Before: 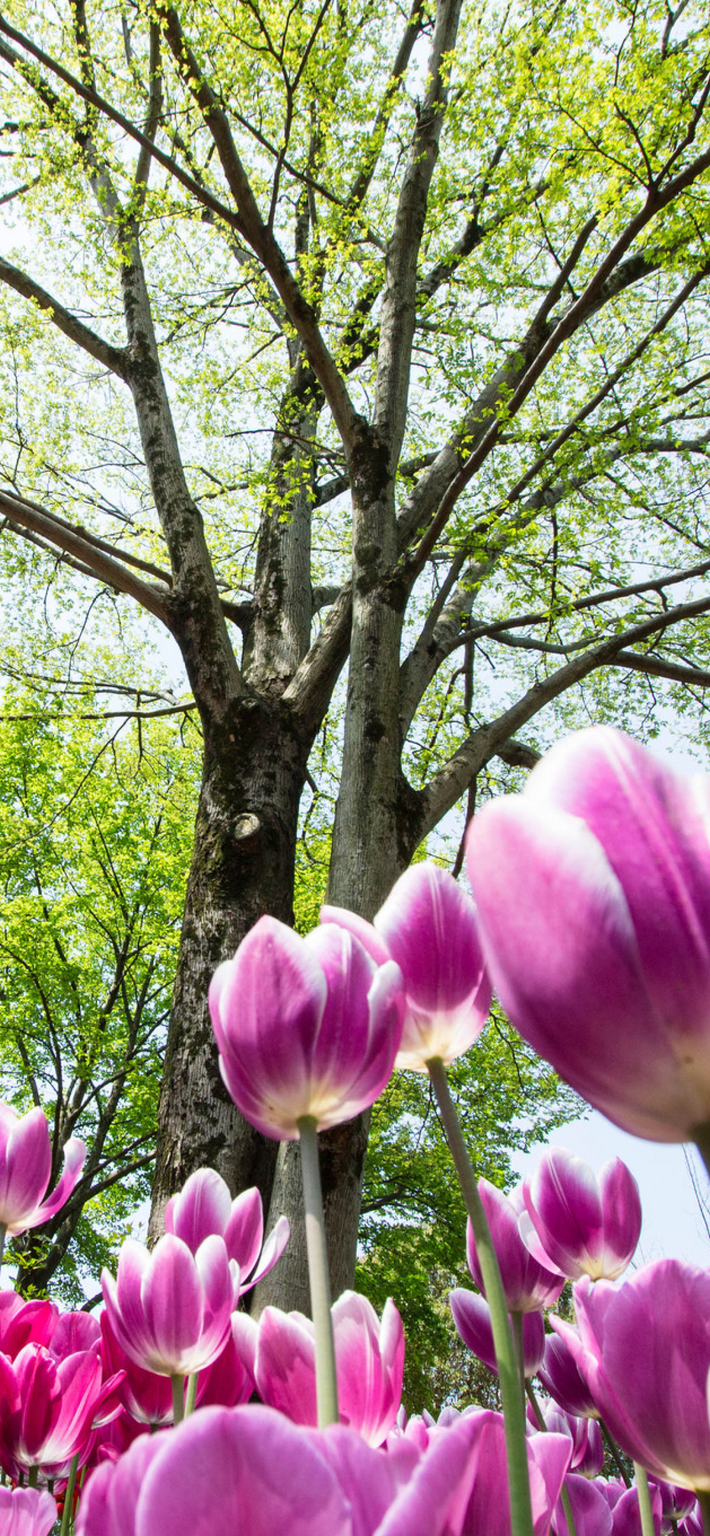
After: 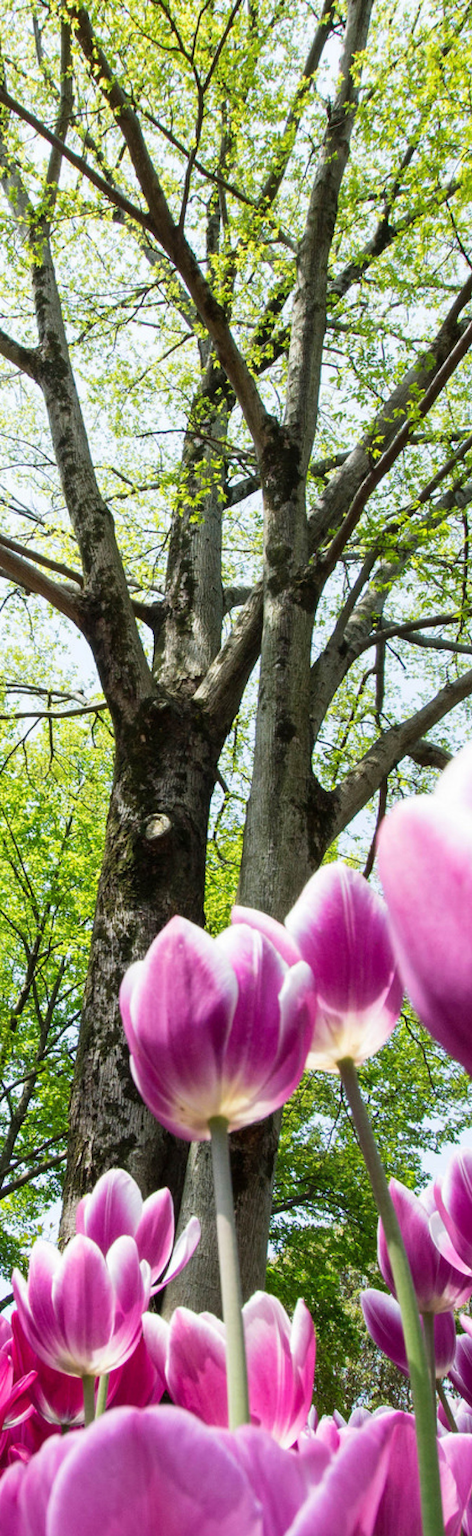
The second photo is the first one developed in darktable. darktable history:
crop and rotate: left 12.592%, right 20.876%
